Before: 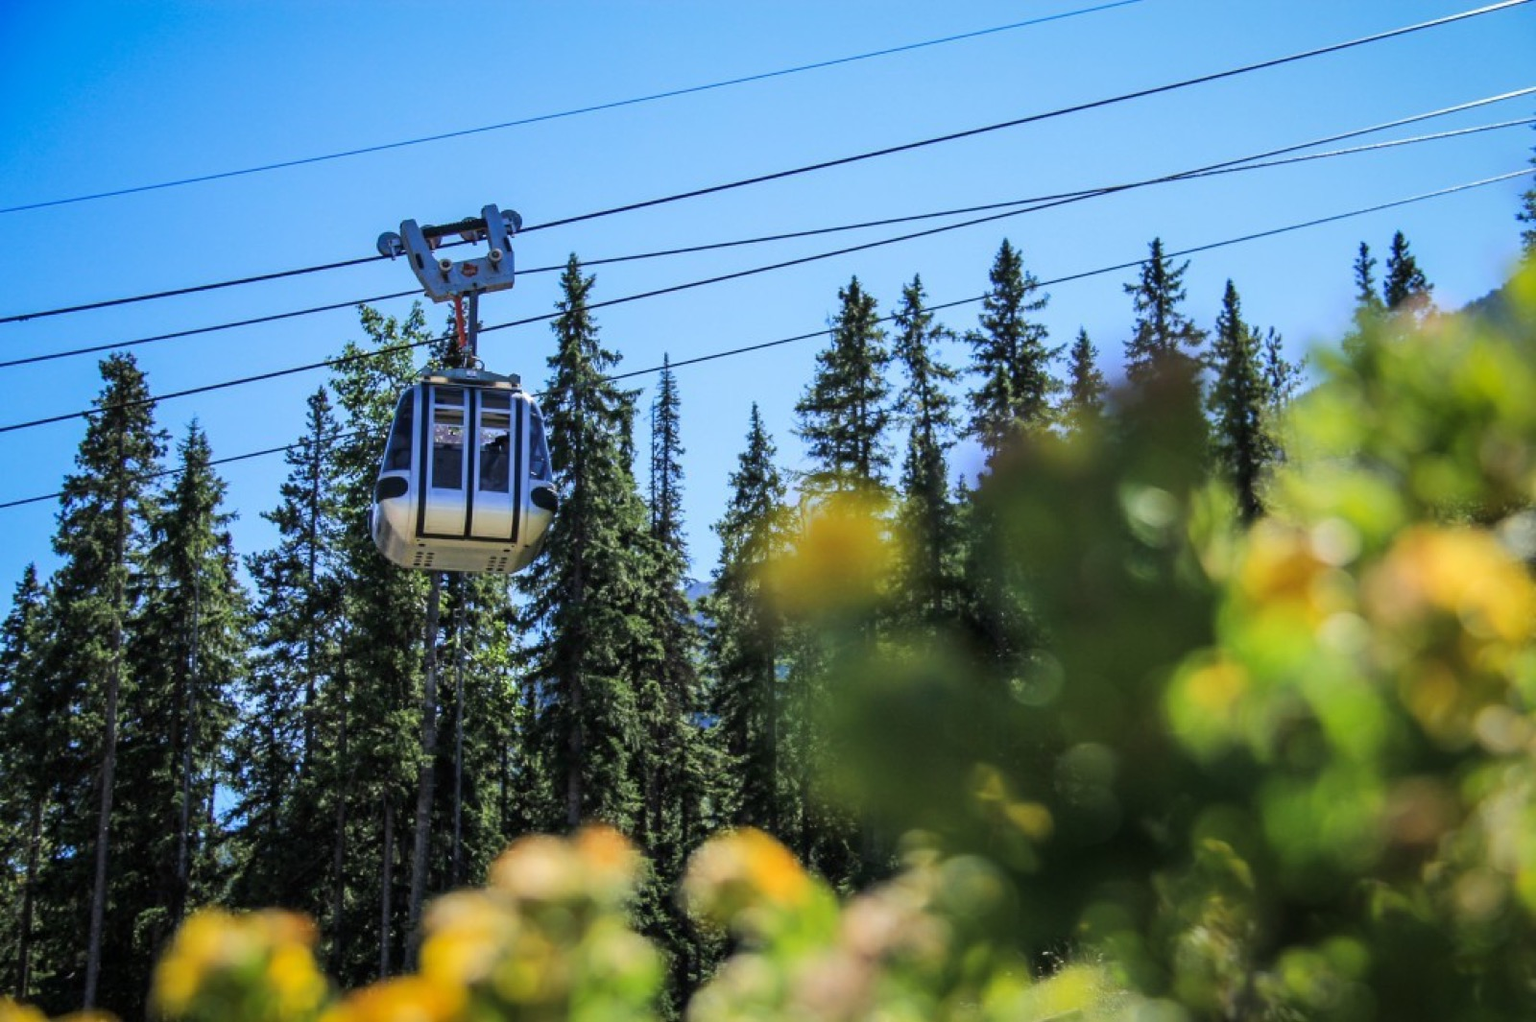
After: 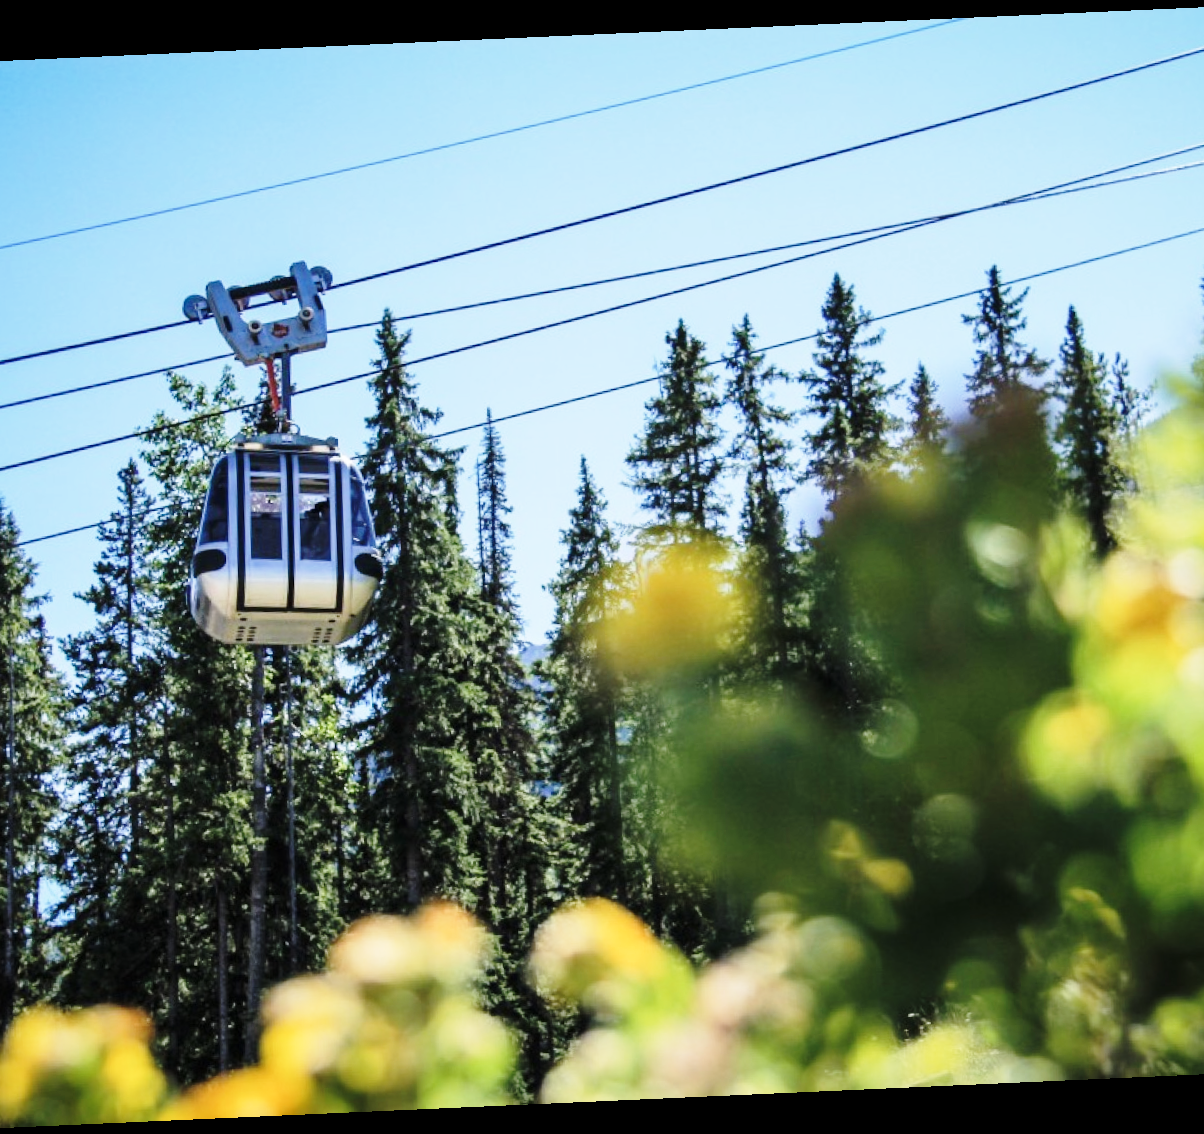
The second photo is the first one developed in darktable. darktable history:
base curve: curves: ch0 [(0, 0) (0.028, 0.03) (0.121, 0.232) (0.46, 0.748) (0.859, 0.968) (1, 1)], preserve colors none
color correction: saturation 0.85
crop: left 13.443%, right 13.31%
rotate and perspective: rotation -2.56°, automatic cropping off
